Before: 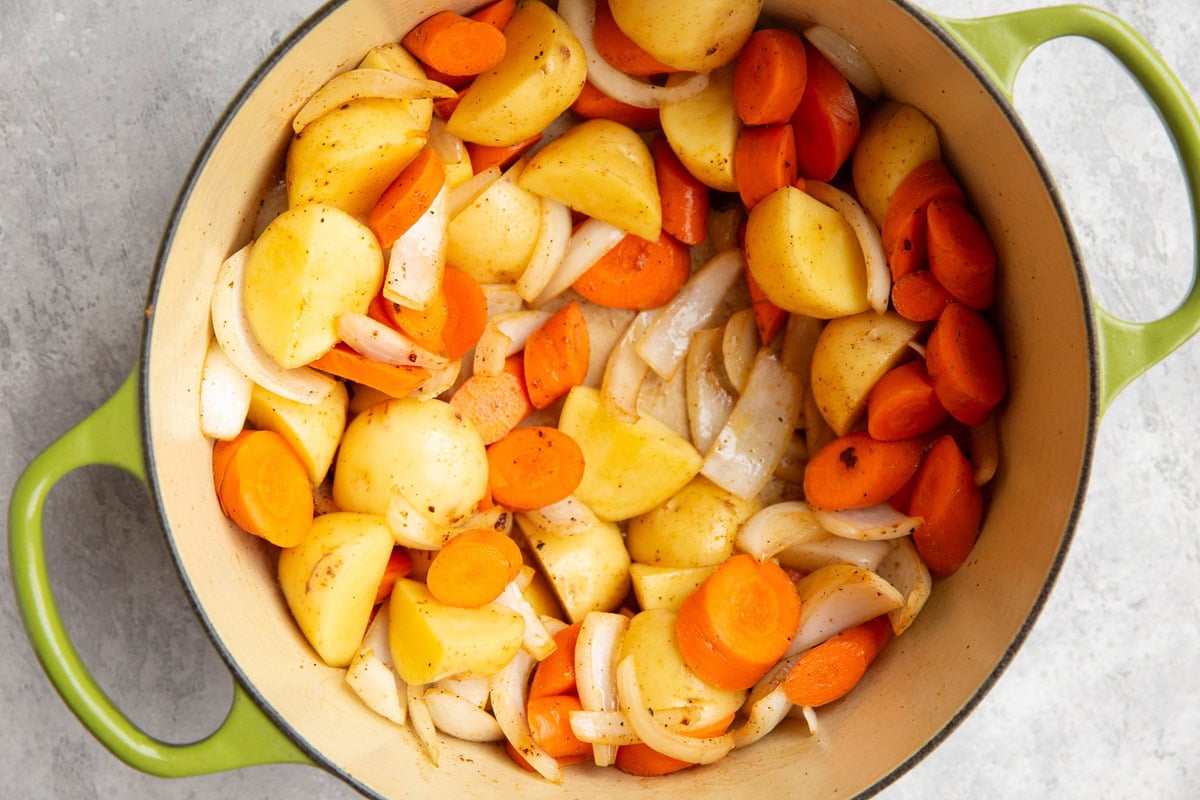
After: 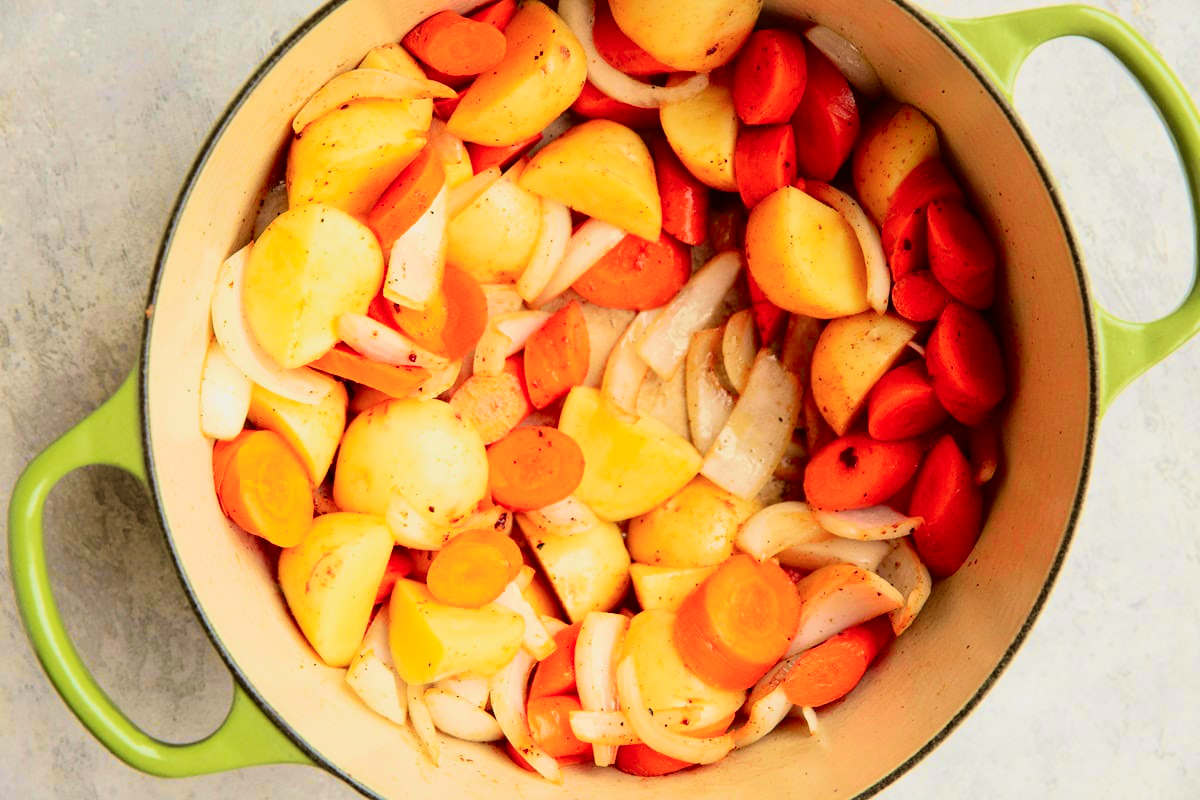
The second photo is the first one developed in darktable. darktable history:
tone curve: curves: ch0 [(0, 0.006) (0.184, 0.117) (0.405, 0.46) (0.456, 0.528) (0.634, 0.728) (0.877, 0.89) (0.984, 0.935)]; ch1 [(0, 0) (0.443, 0.43) (0.492, 0.489) (0.566, 0.579) (0.595, 0.625) (0.608, 0.667) (0.65, 0.729) (1, 1)]; ch2 [(0, 0) (0.33, 0.301) (0.421, 0.443) (0.447, 0.489) (0.495, 0.505) (0.537, 0.583) (0.586, 0.591) (0.663, 0.686) (1, 1)], color space Lab, independent channels, preserve colors none
velvia: strength 45%
